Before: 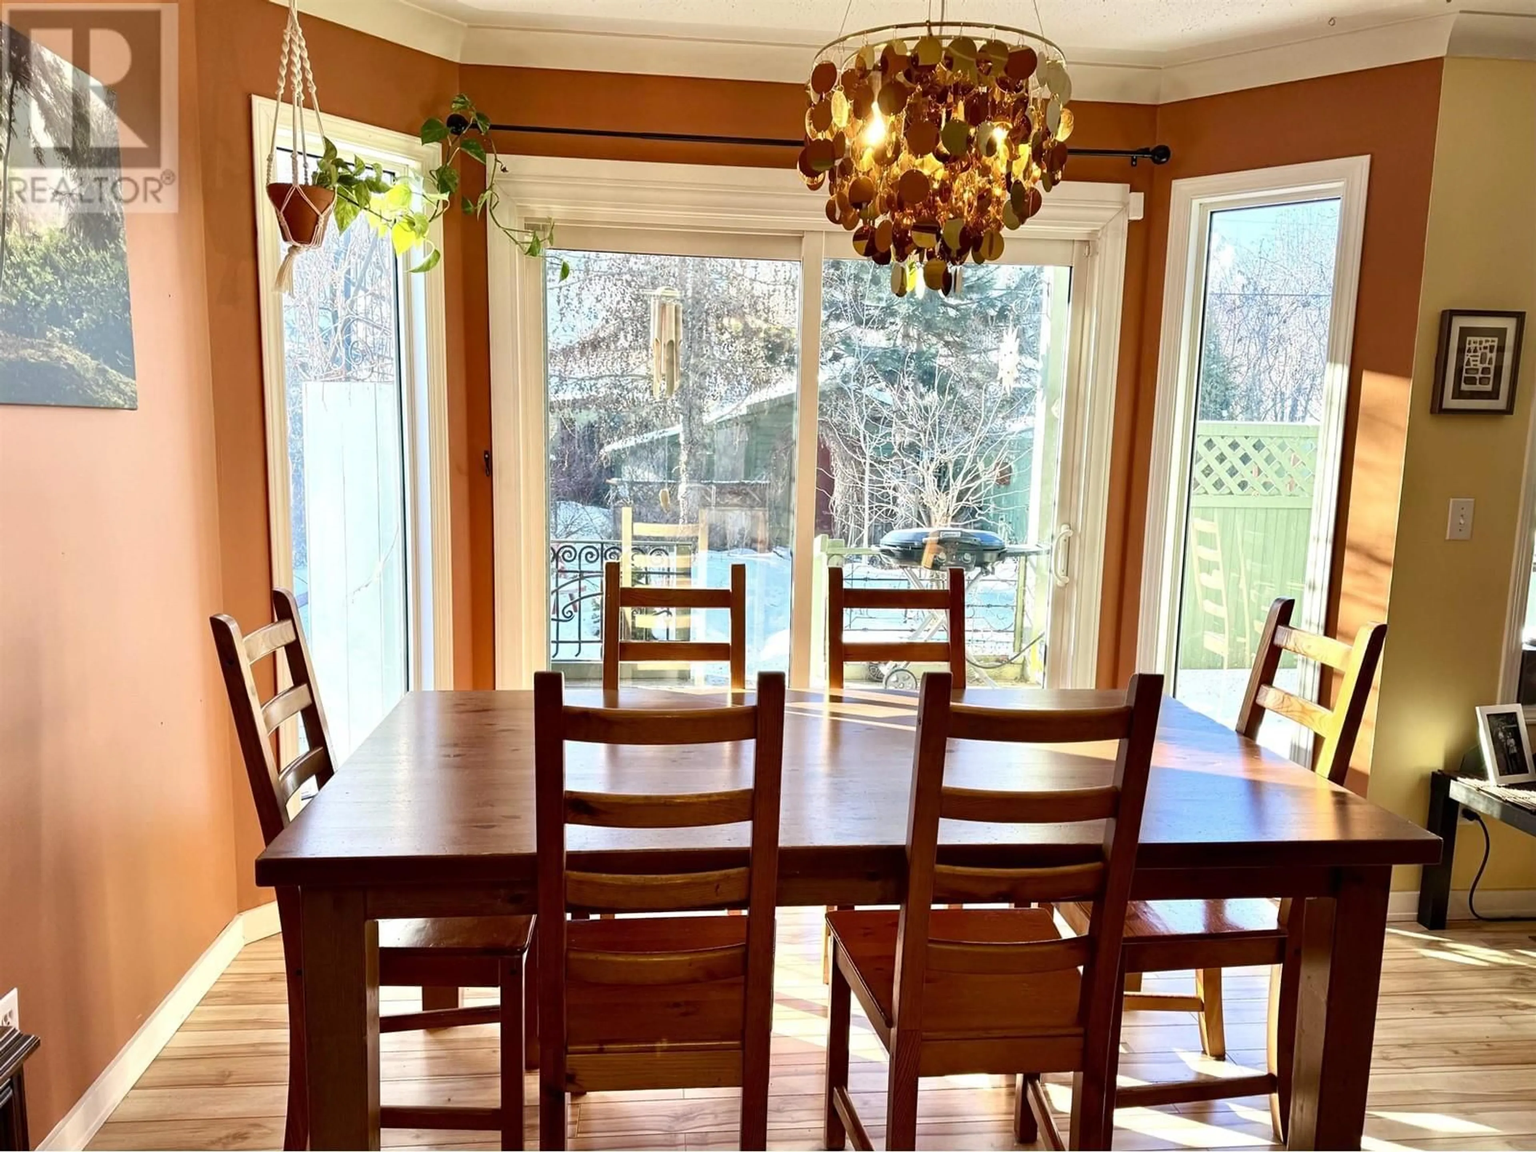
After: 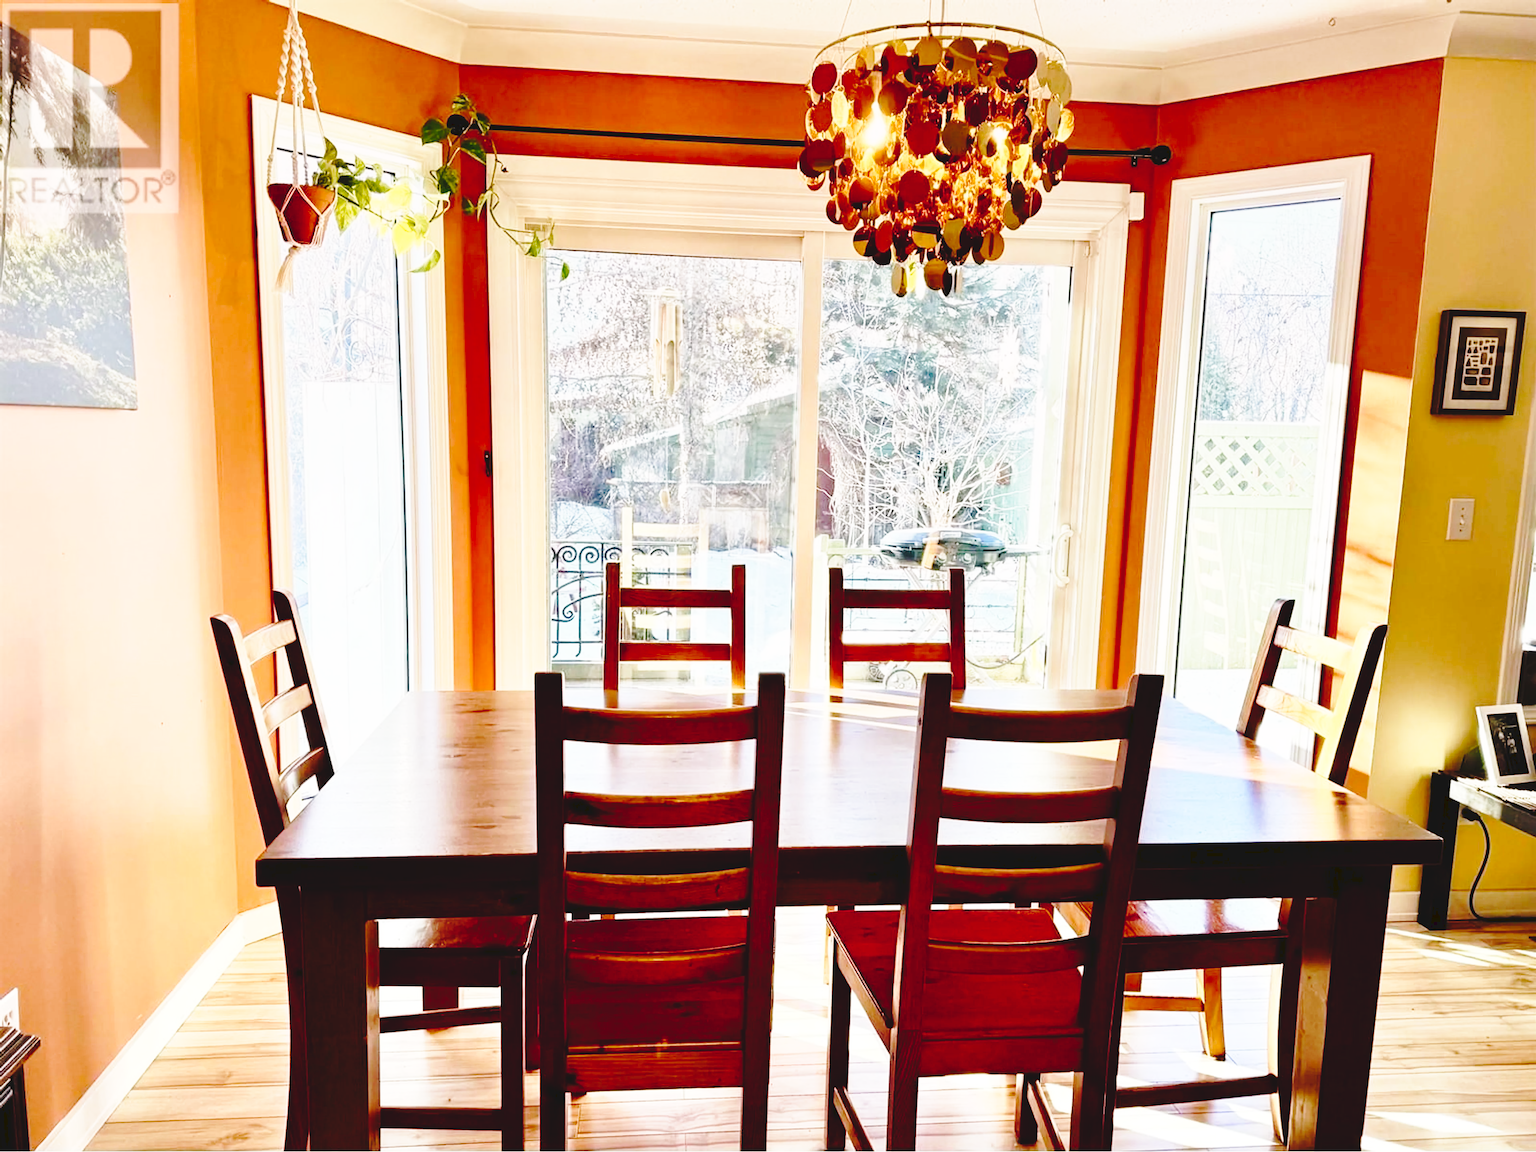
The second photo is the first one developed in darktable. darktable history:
tone curve: curves: ch0 [(0, 0) (0.003, 0.072) (0.011, 0.073) (0.025, 0.072) (0.044, 0.076) (0.069, 0.089) (0.1, 0.103) (0.136, 0.123) (0.177, 0.158) (0.224, 0.21) (0.277, 0.275) (0.335, 0.372) (0.399, 0.463) (0.468, 0.556) (0.543, 0.633) (0.623, 0.712) (0.709, 0.795) (0.801, 0.869) (0.898, 0.942) (1, 1)], preserve colors none
graduated density: density 0.38 EV, hardness 21%, rotation -6.11°, saturation 32%
base curve: curves: ch0 [(0, 0) (0.028, 0.03) (0.121, 0.232) (0.46, 0.748) (0.859, 0.968) (1, 1)], preserve colors none
